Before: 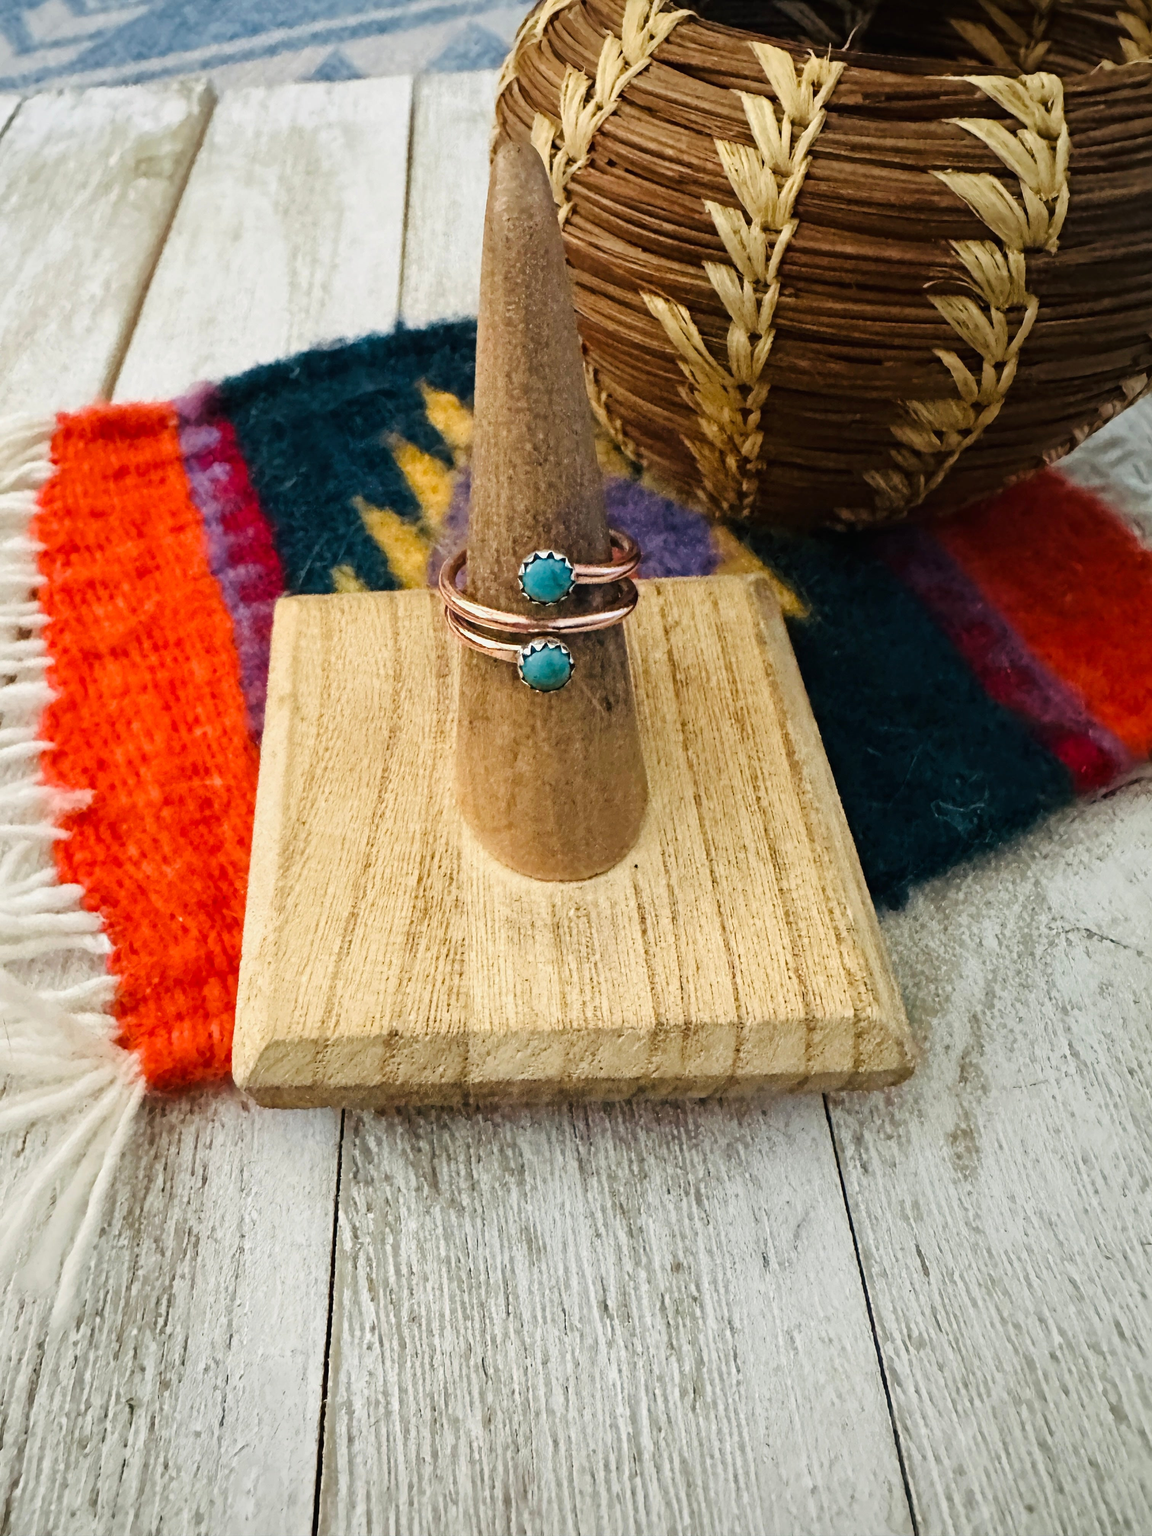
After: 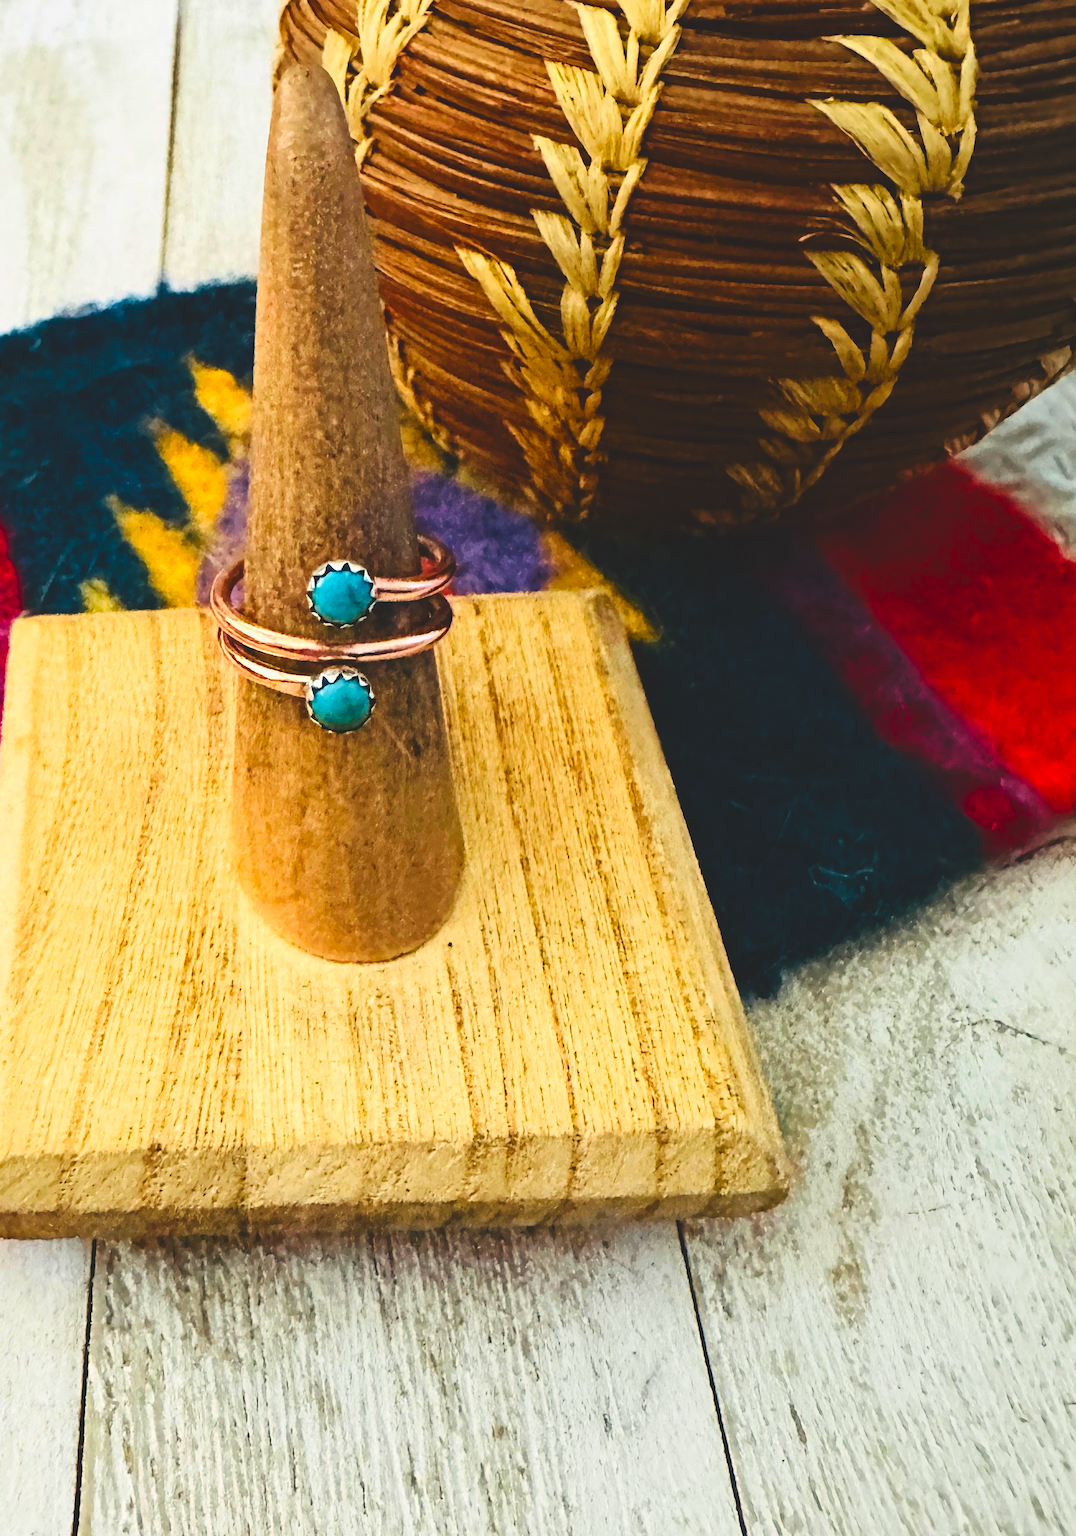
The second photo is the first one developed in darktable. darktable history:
exposure: black level correction -0.03, compensate highlight preservation false
contrast brightness saturation: contrast 0.26, brightness 0.02, saturation 0.87
crop: left 23.095%, top 5.827%, bottom 11.854%
